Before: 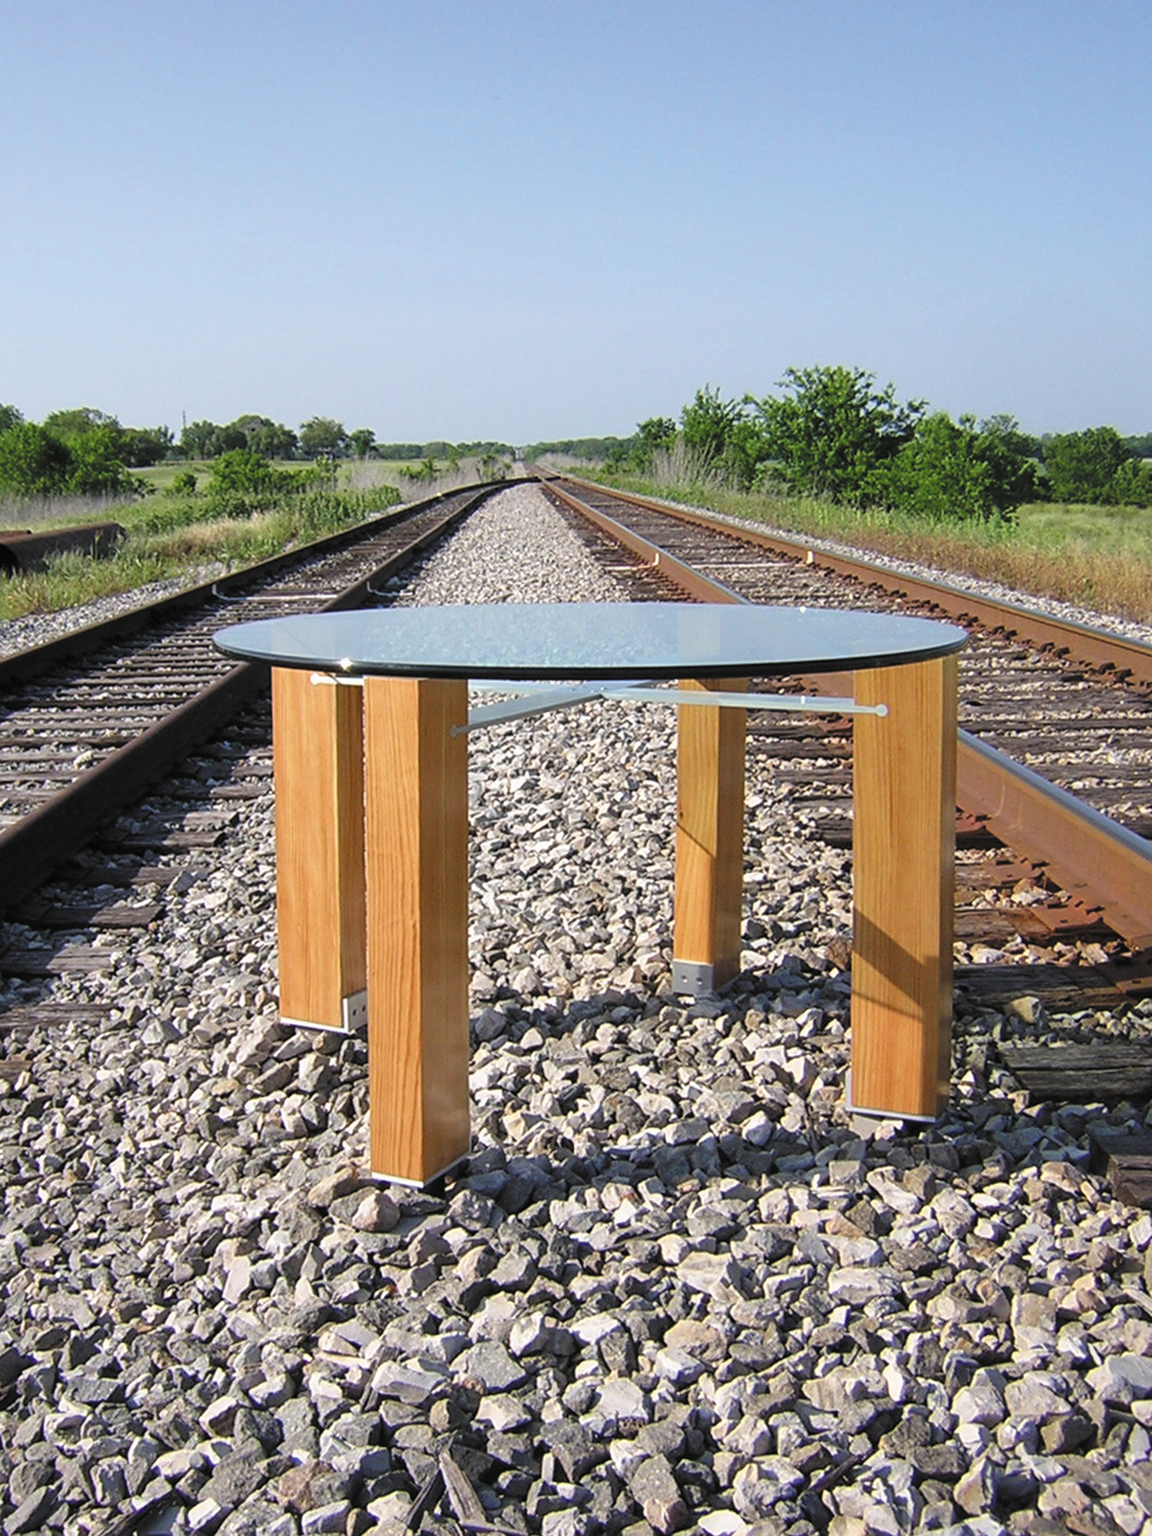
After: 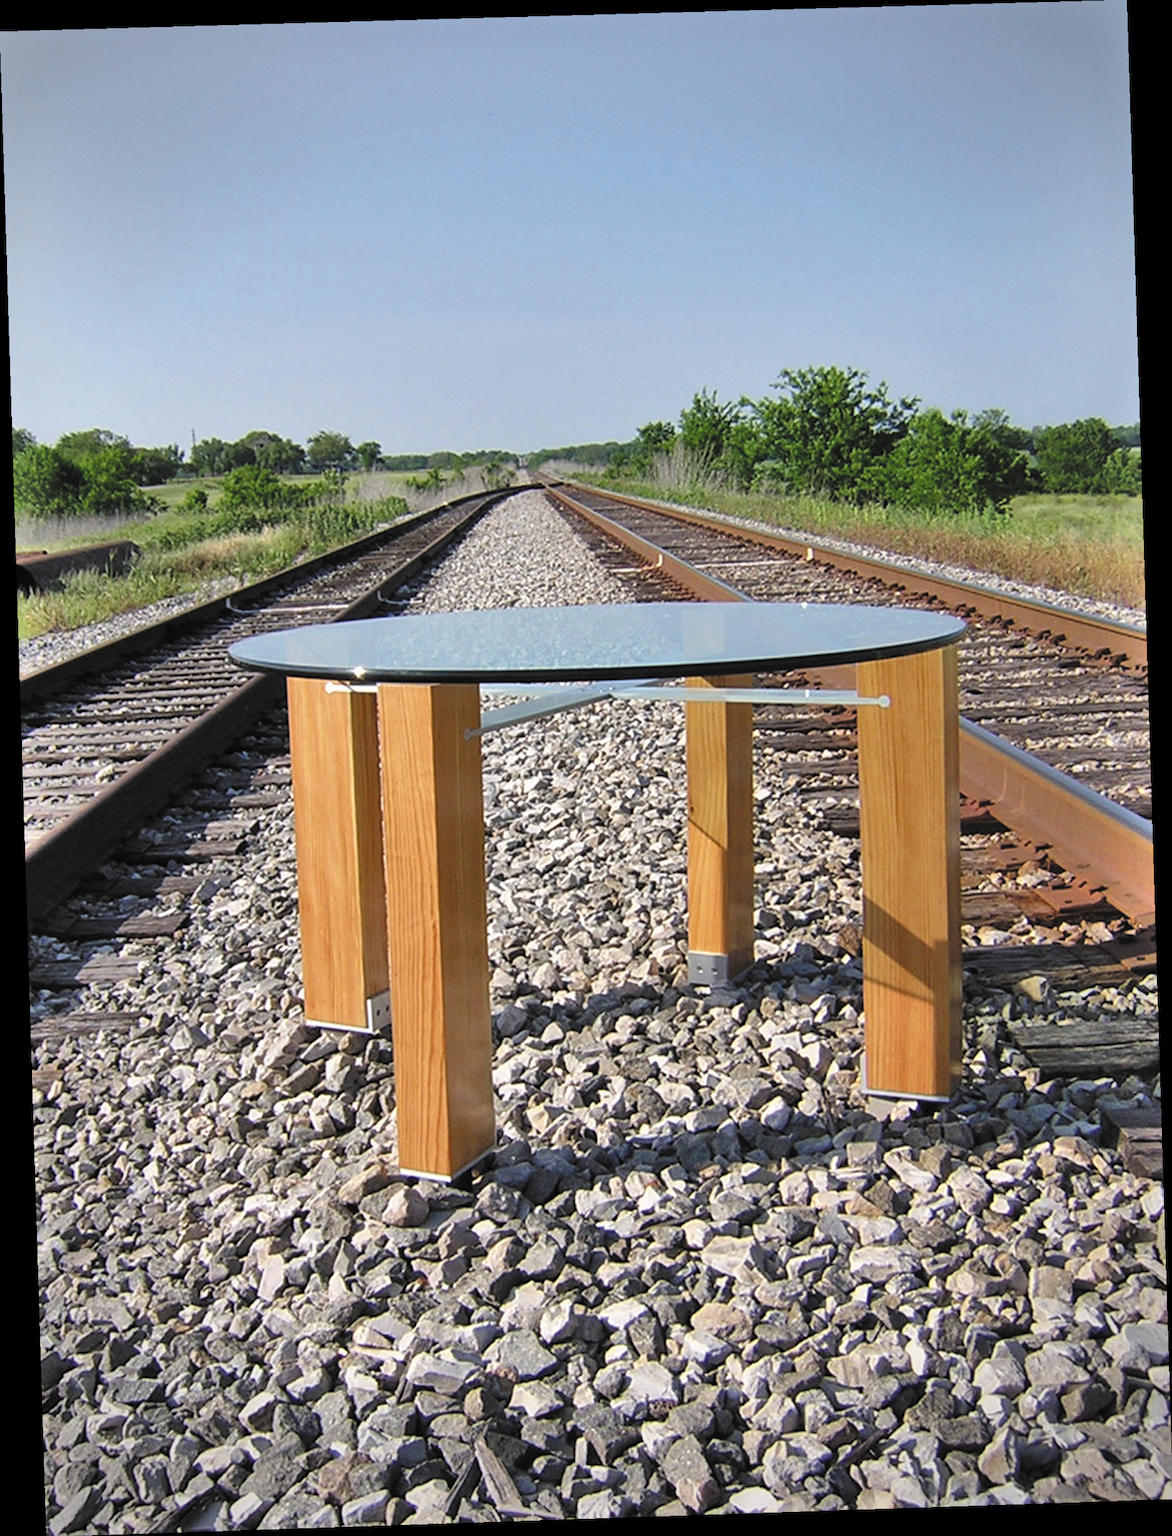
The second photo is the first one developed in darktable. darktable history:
vignetting: on, module defaults
shadows and highlights: shadows 60, soften with gaussian
rotate and perspective: rotation -1.77°, lens shift (horizontal) 0.004, automatic cropping off
